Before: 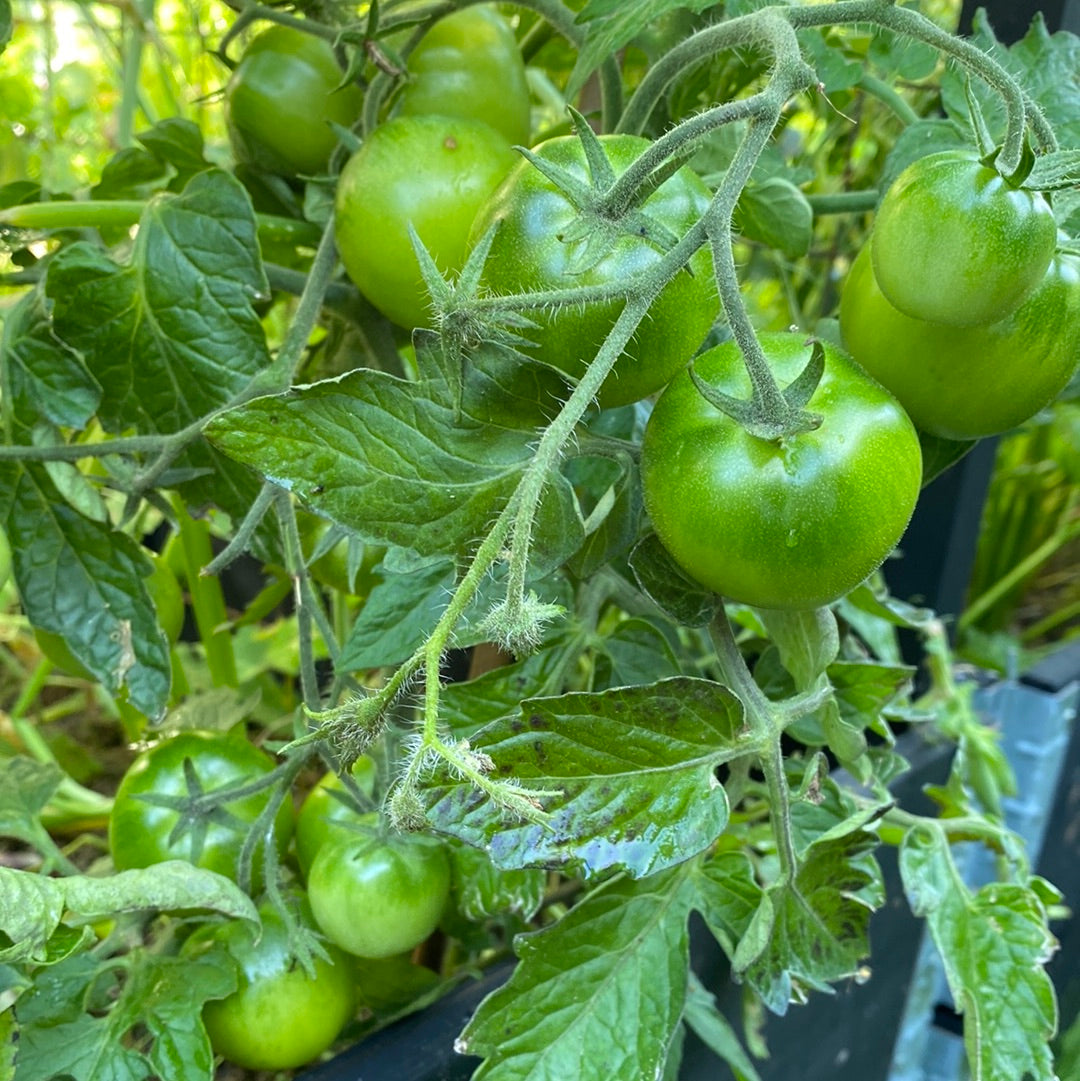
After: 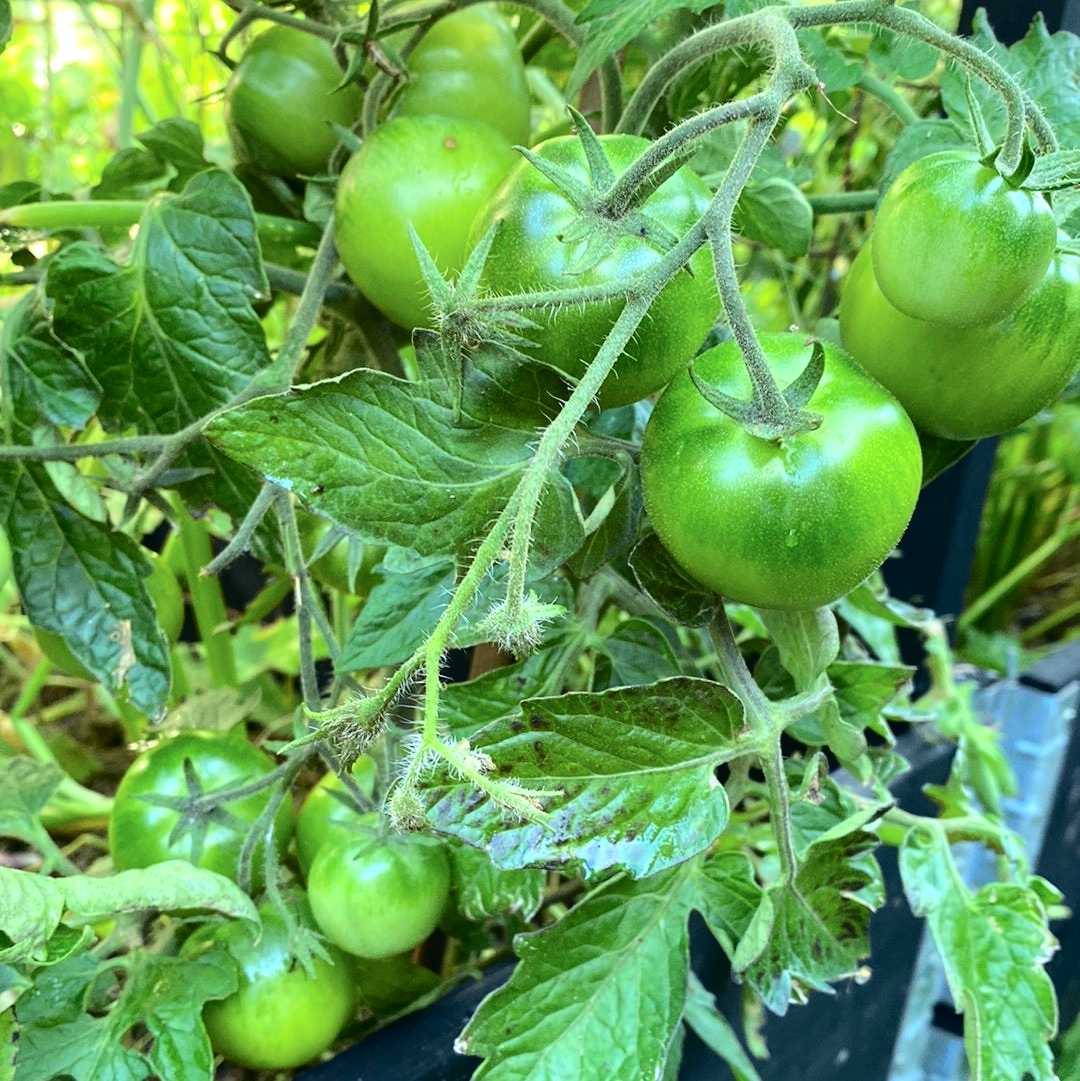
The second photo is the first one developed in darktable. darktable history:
color balance: gamma [0.9, 0.988, 0.975, 1.025], gain [1.05, 1, 1, 1]
tone curve: curves: ch0 [(0, 0.023) (0.087, 0.065) (0.184, 0.168) (0.45, 0.54) (0.57, 0.683) (0.722, 0.825) (0.877, 0.948) (1, 1)]; ch1 [(0, 0) (0.388, 0.369) (0.44, 0.44) (0.489, 0.481) (0.534, 0.551) (0.657, 0.659) (1, 1)]; ch2 [(0, 0) (0.353, 0.317) (0.408, 0.427) (0.472, 0.46) (0.5, 0.496) (0.537, 0.539) (0.576, 0.592) (0.625, 0.631) (1, 1)], color space Lab, independent channels, preserve colors none
